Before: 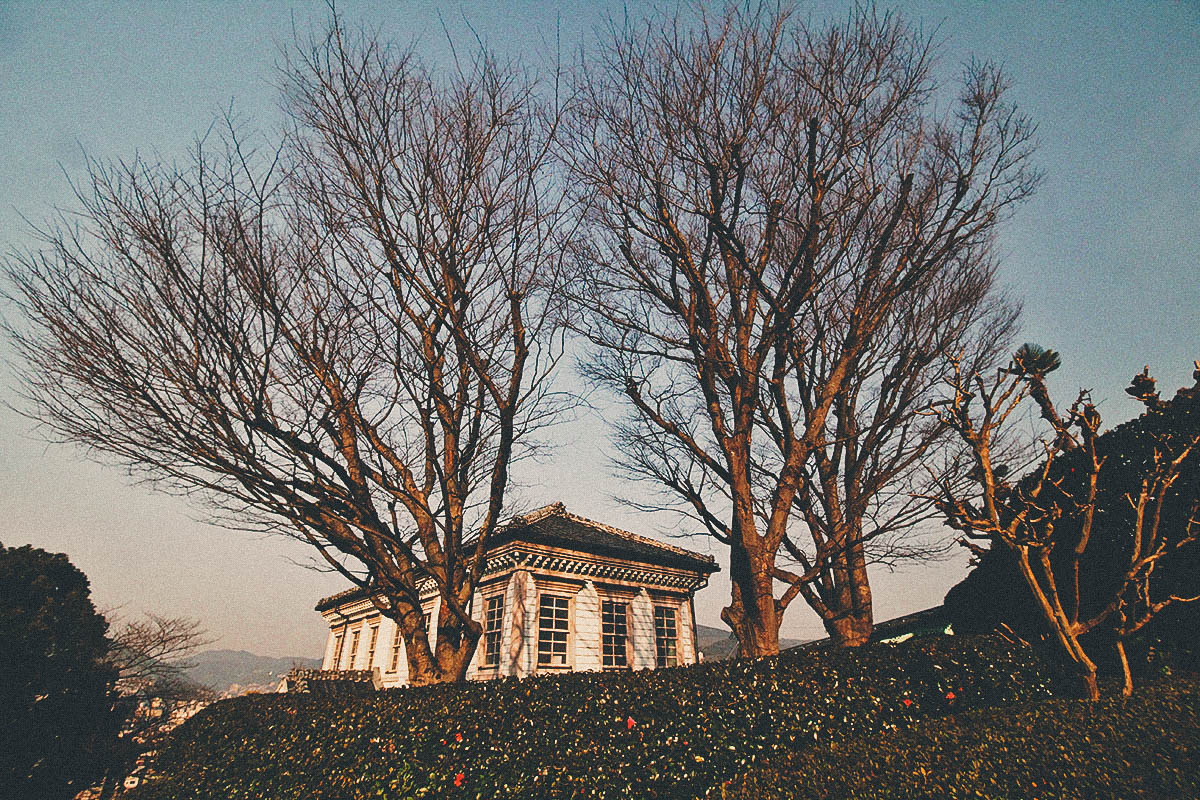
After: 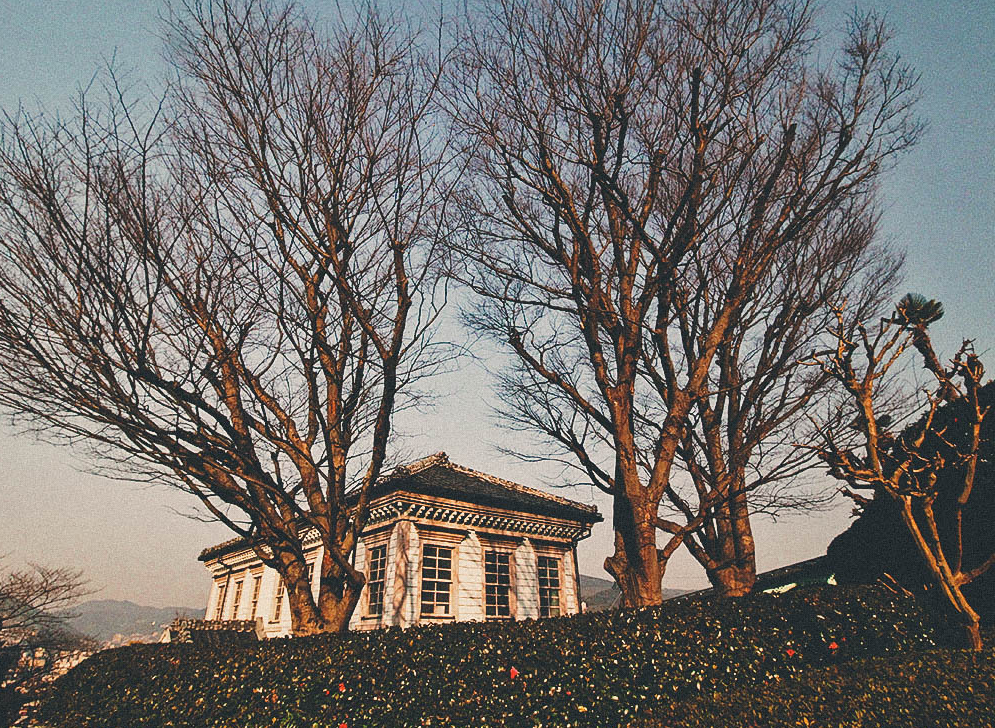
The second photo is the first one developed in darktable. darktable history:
crop: left 9.796%, top 6.327%, right 7.243%, bottom 2.616%
